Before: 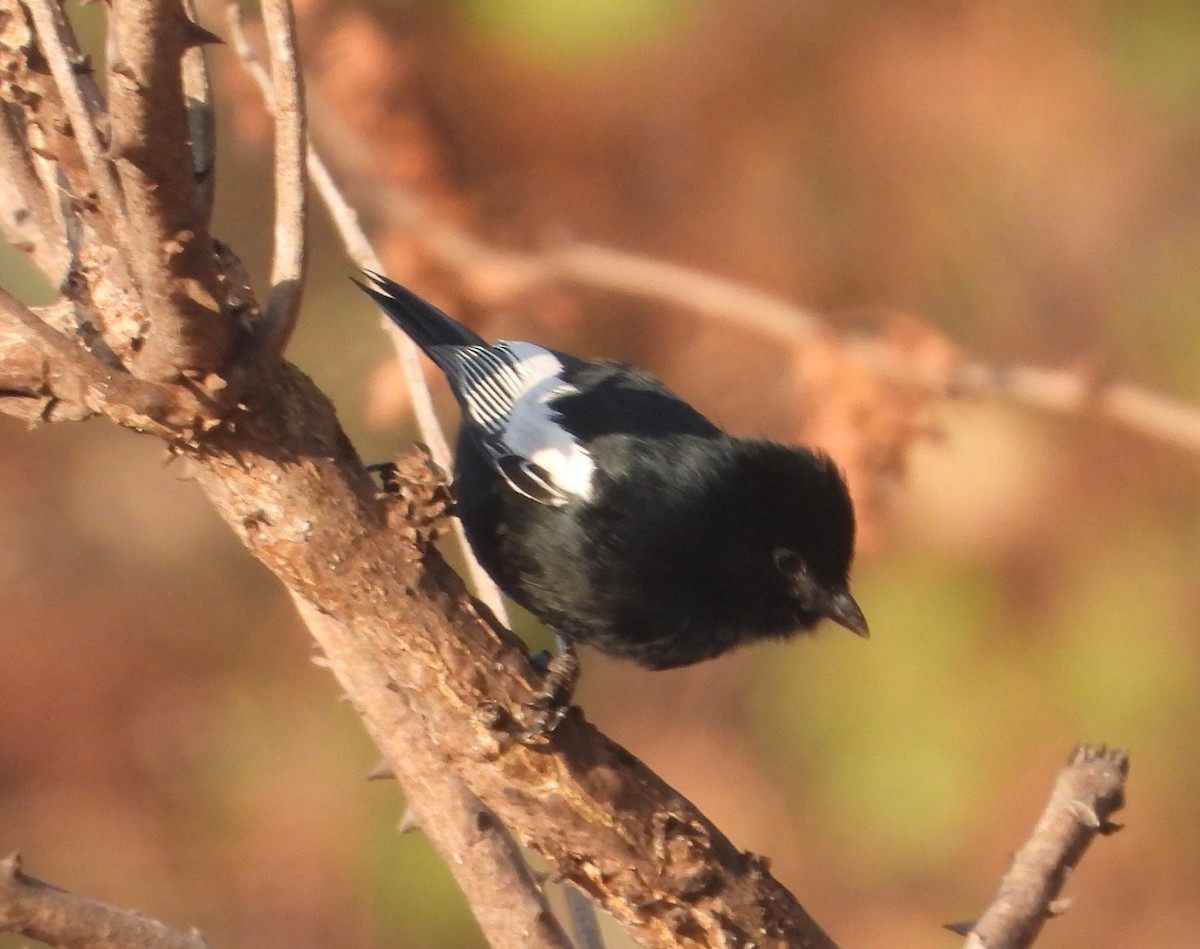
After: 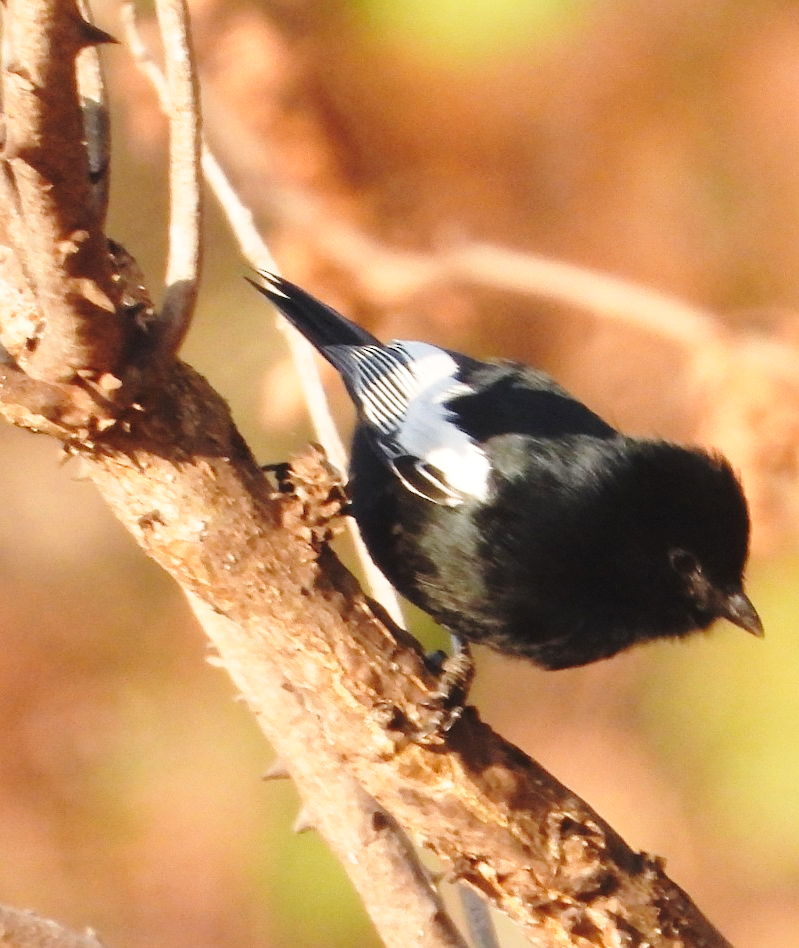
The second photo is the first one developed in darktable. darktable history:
crop and rotate: left 8.786%, right 24.548%
base curve: curves: ch0 [(0, 0) (0.036, 0.037) (0.121, 0.228) (0.46, 0.76) (0.859, 0.983) (1, 1)], preserve colors none
